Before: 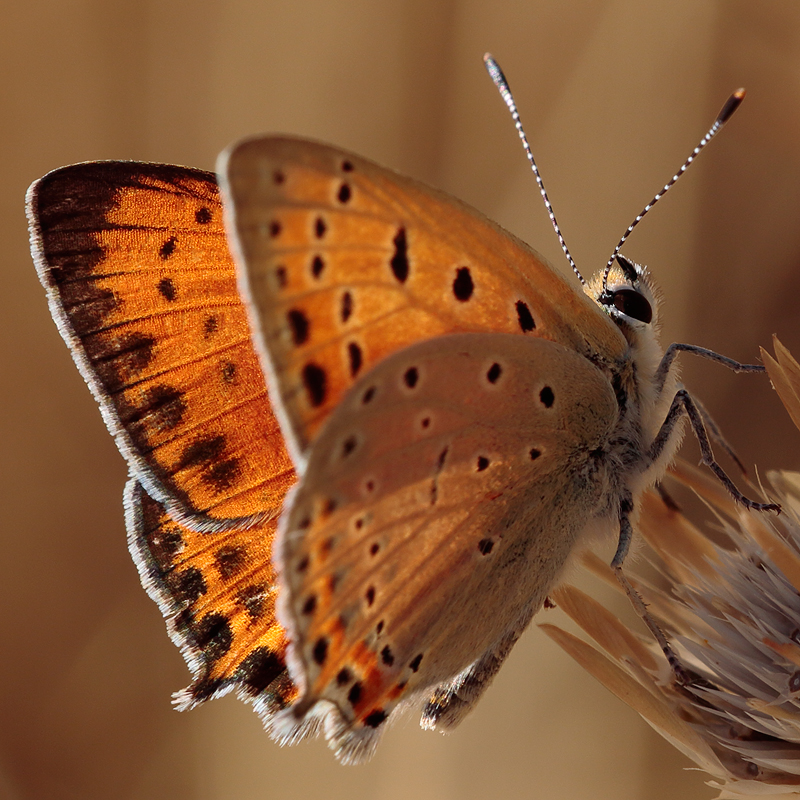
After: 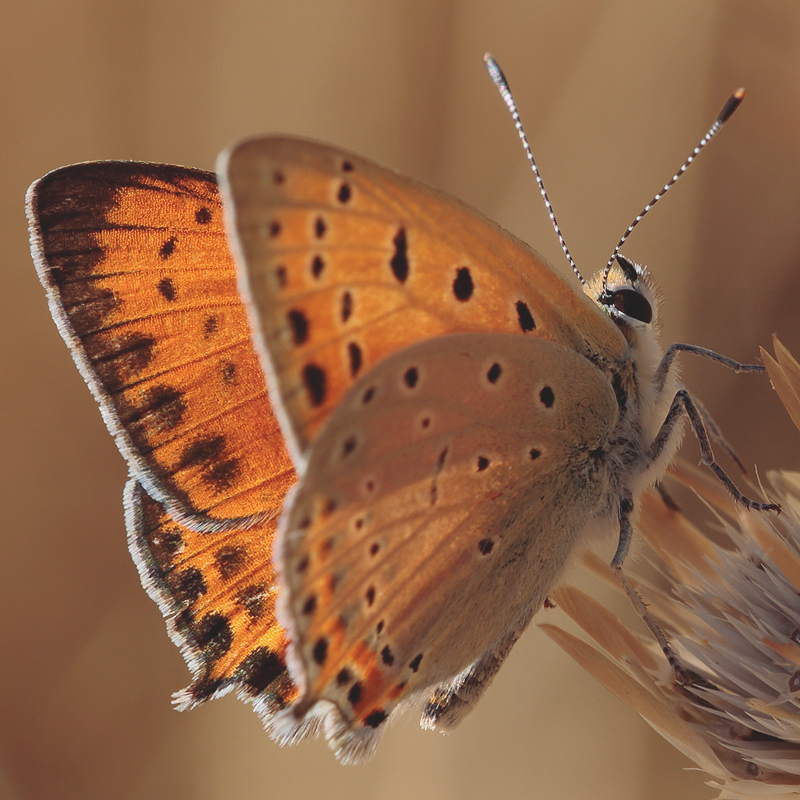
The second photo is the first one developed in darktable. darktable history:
contrast brightness saturation: contrast -0.15, brightness 0.05, saturation -0.12
exposure: black level correction -0.003, exposure 0.04 EV, compensate highlight preservation false
